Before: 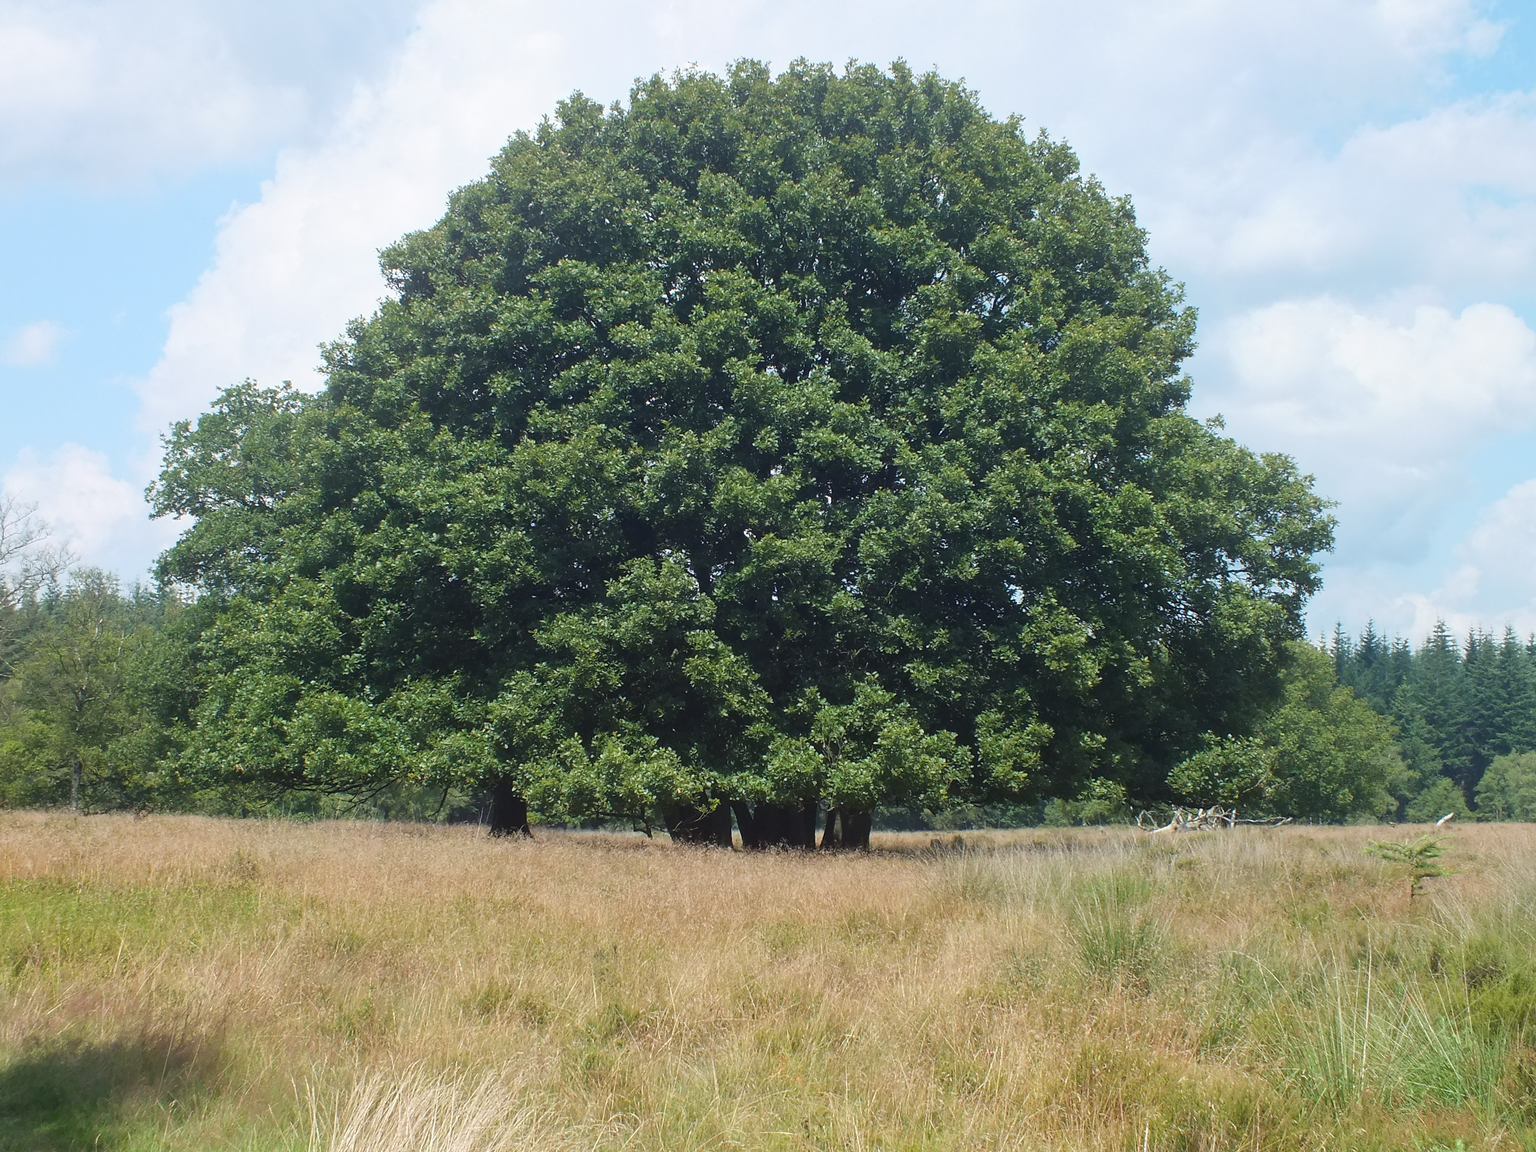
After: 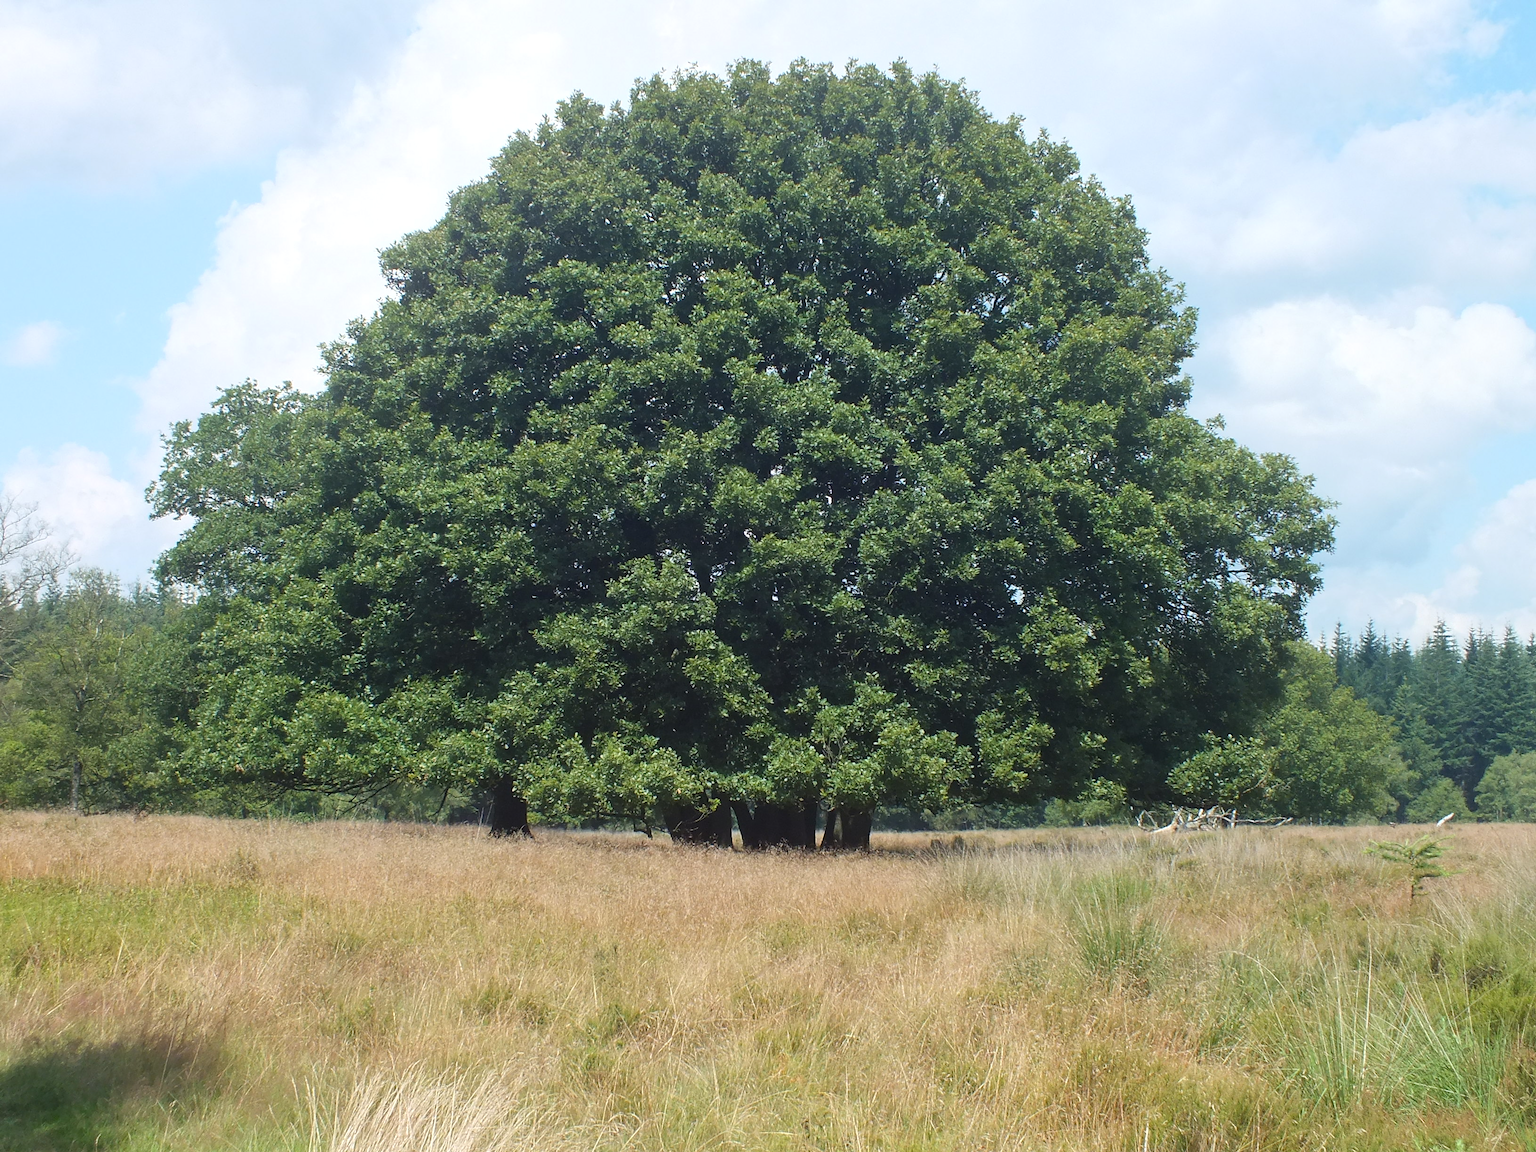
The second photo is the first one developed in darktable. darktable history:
exposure: exposure 0.127 EV, compensate highlight preservation false
